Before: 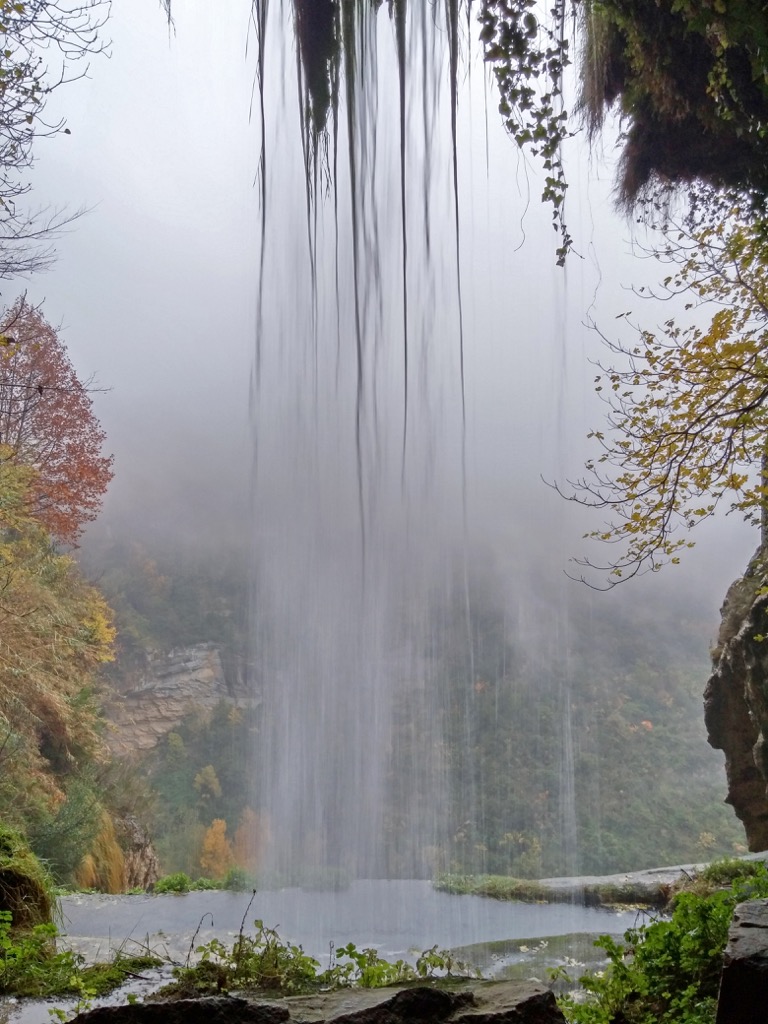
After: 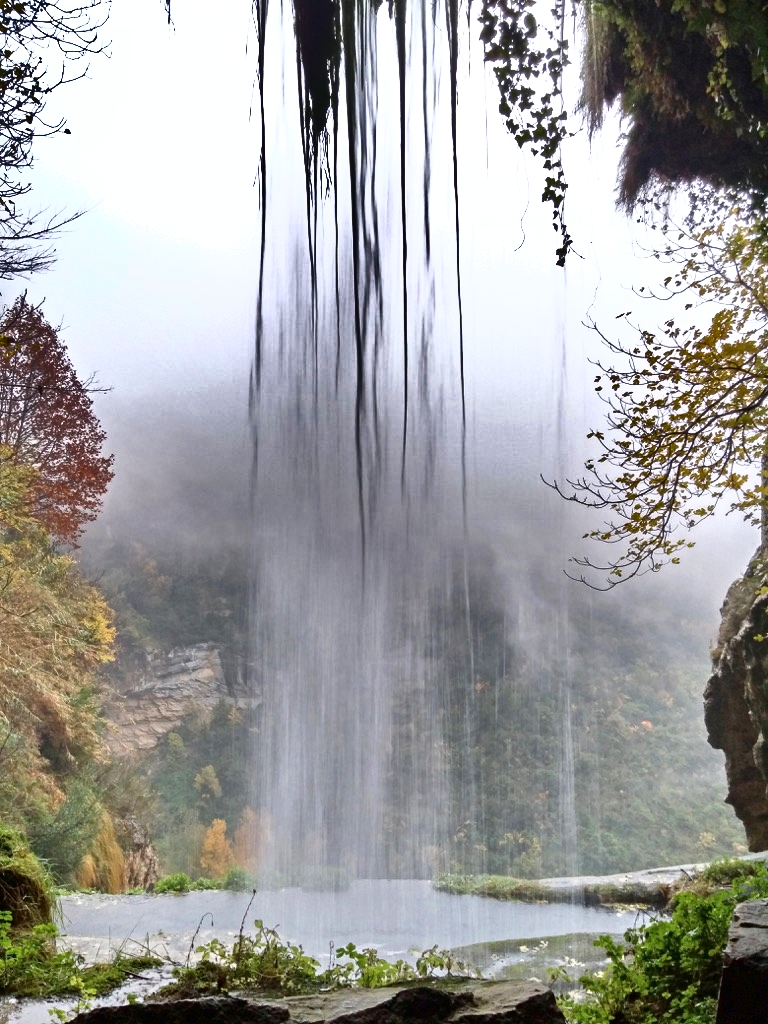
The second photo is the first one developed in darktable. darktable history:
shadows and highlights: shadows 20.92, highlights -80.92, soften with gaussian
exposure: black level correction 0, exposure 0.499 EV, compensate highlight preservation false
tone curve: curves: ch0 [(0, 0) (0.003, 0.002) (0.011, 0.009) (0.025, 0.02) (0.044, 0.036) (0.069, 0.057) (0.1, 0.081) (0.136, 0.115) (0.177, 0.153) (0.224, 0.202) (0.277, 0.264) (0.335, 0.333) (0.399, 0.409) (0.468, 0.491) (0.543, 0.58) (0.623, 0.675) (0.709, 0.777) (0.801, 0.88) (0.898, 0.98) (1, 1)], color space Lab, independent channels, preserve colors none
